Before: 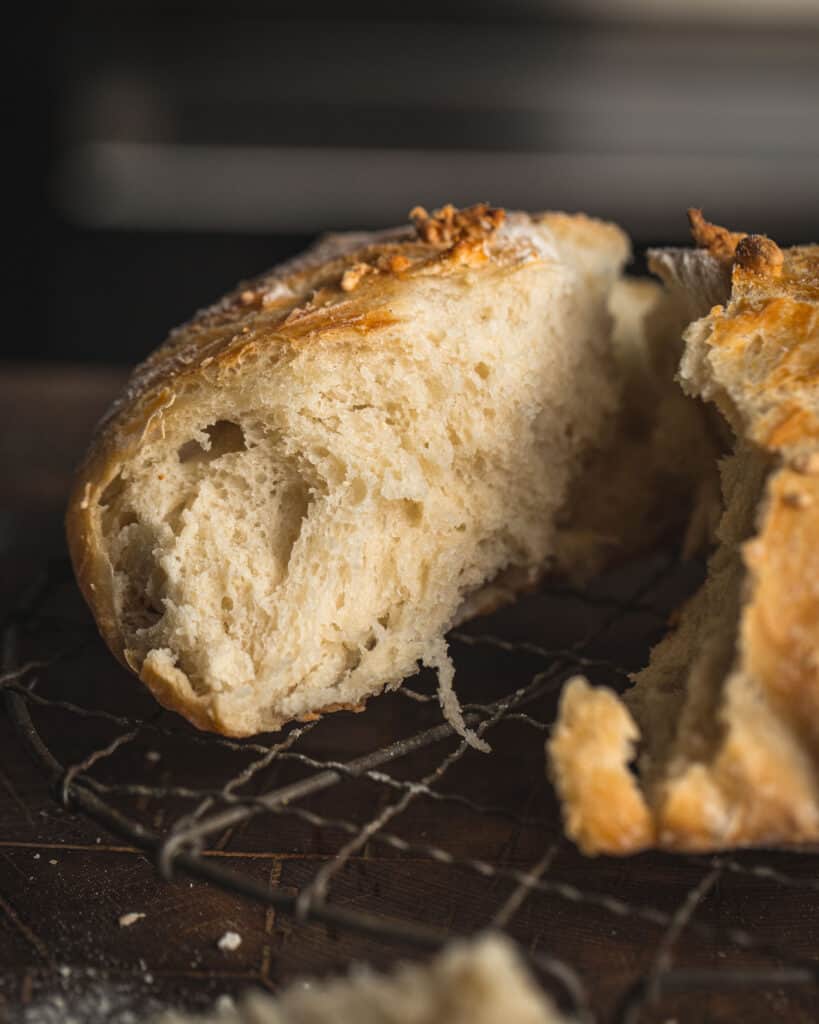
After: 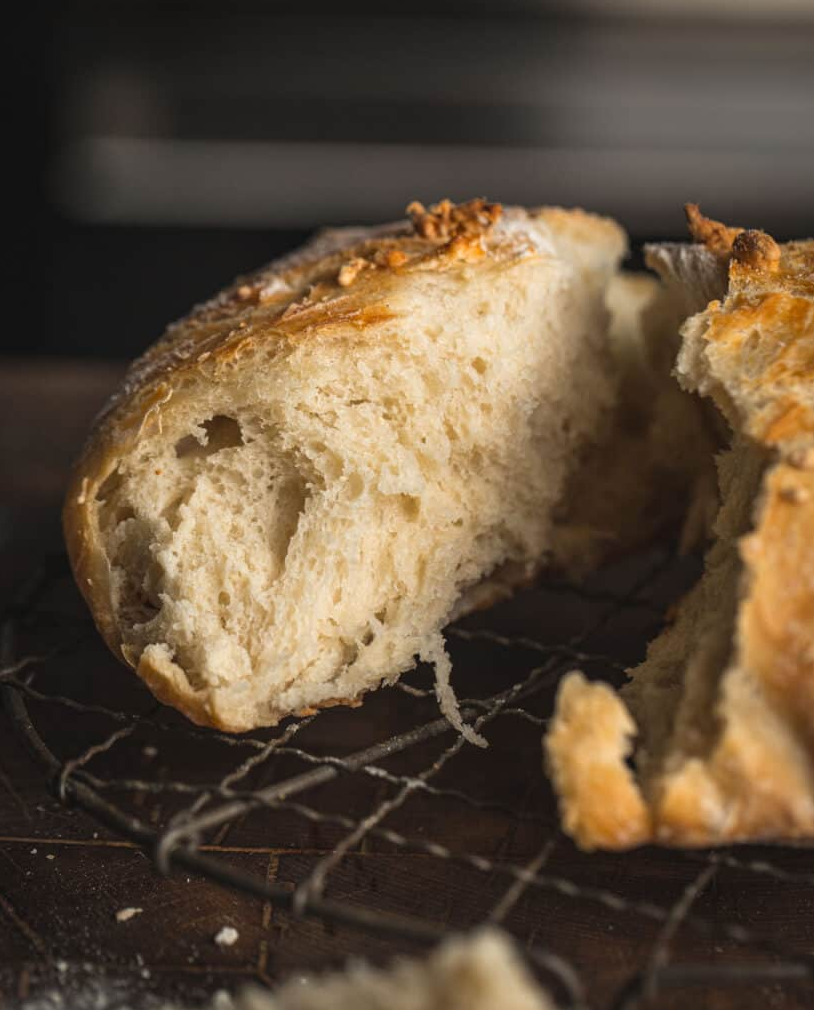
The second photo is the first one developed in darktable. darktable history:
crop: left 0.427%, top 0.502%, right 0.17%, bottom 0.805%
